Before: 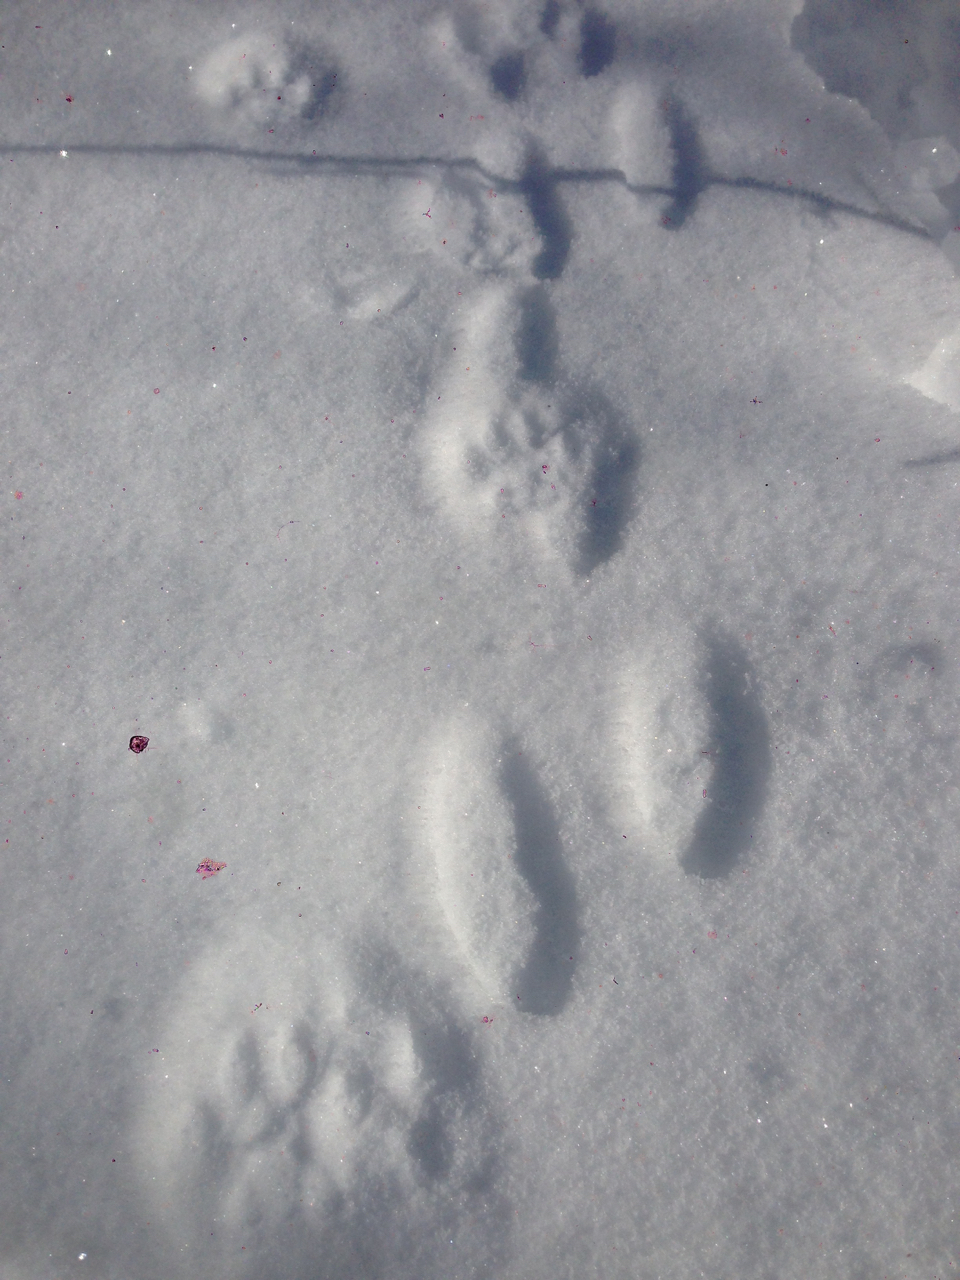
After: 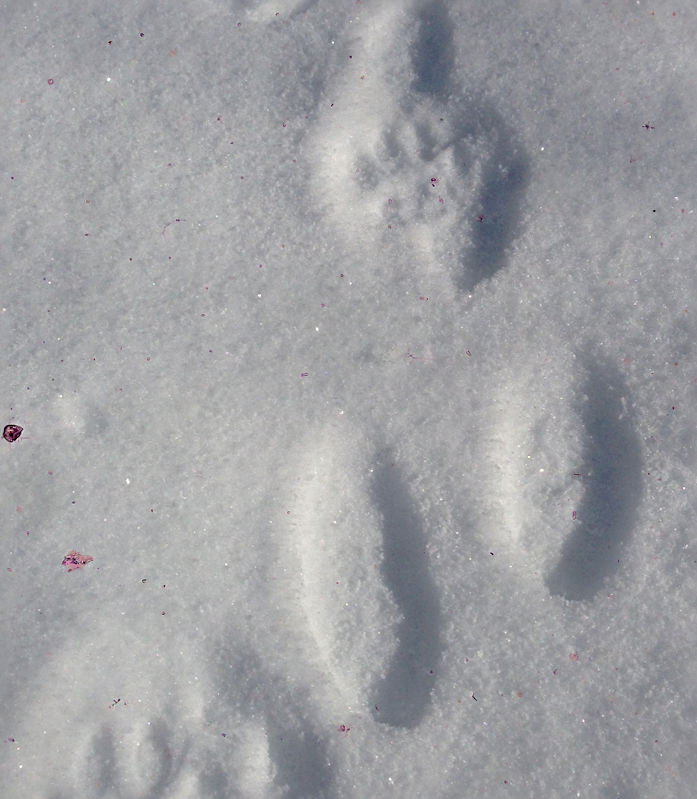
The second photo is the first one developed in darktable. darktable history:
crop and rotate: angle -3.33°, left 9.811%, top 20.714%, right 11.984%, bottom 12.124%
sharpen: radius 3.983
